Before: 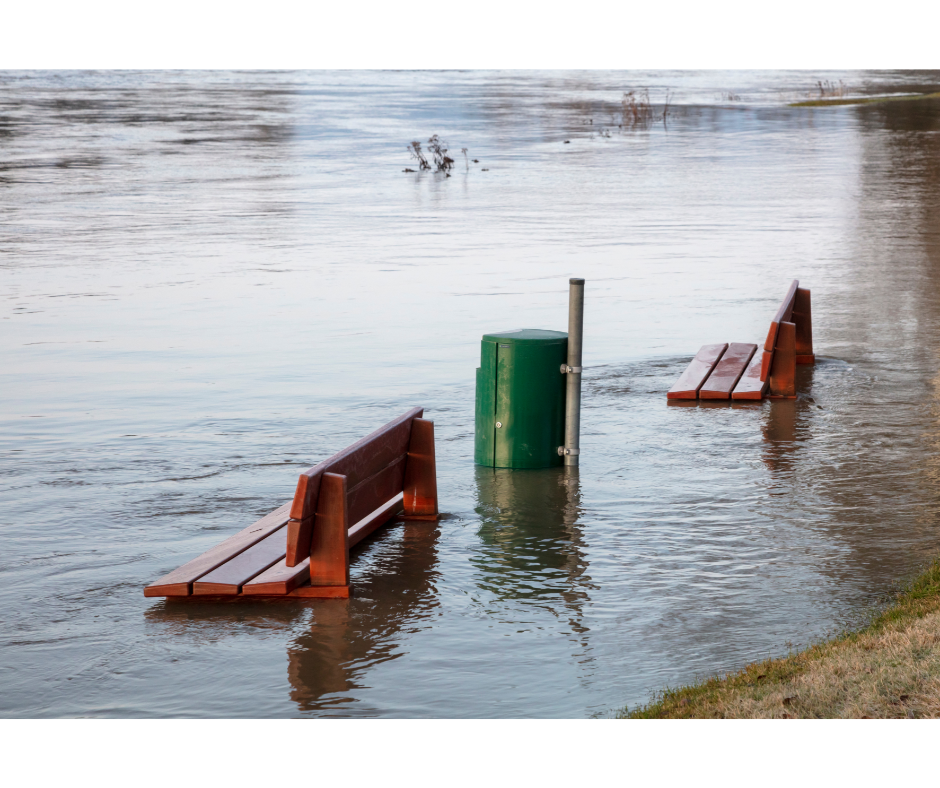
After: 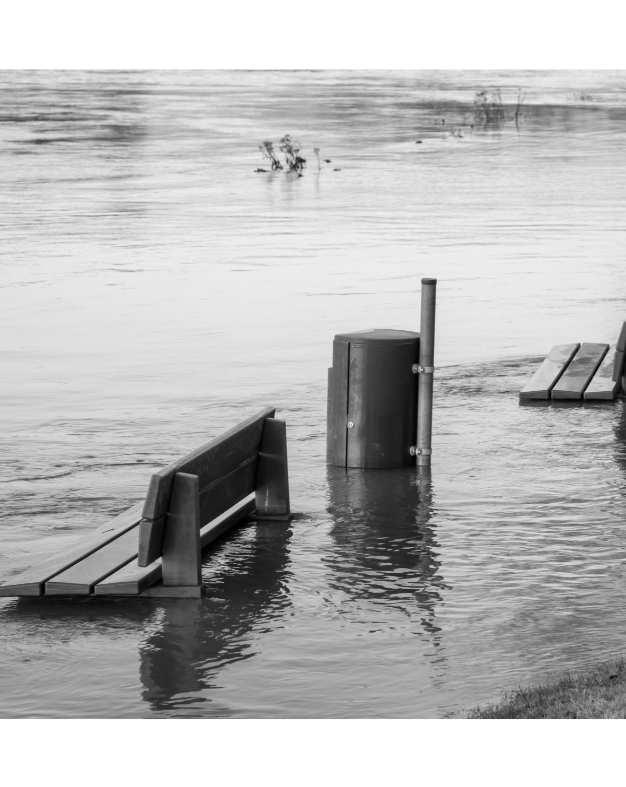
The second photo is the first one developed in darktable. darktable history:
crop and rotate: left 15.754%, right 17.579%
monochrome: a -3.63, b -0.465
